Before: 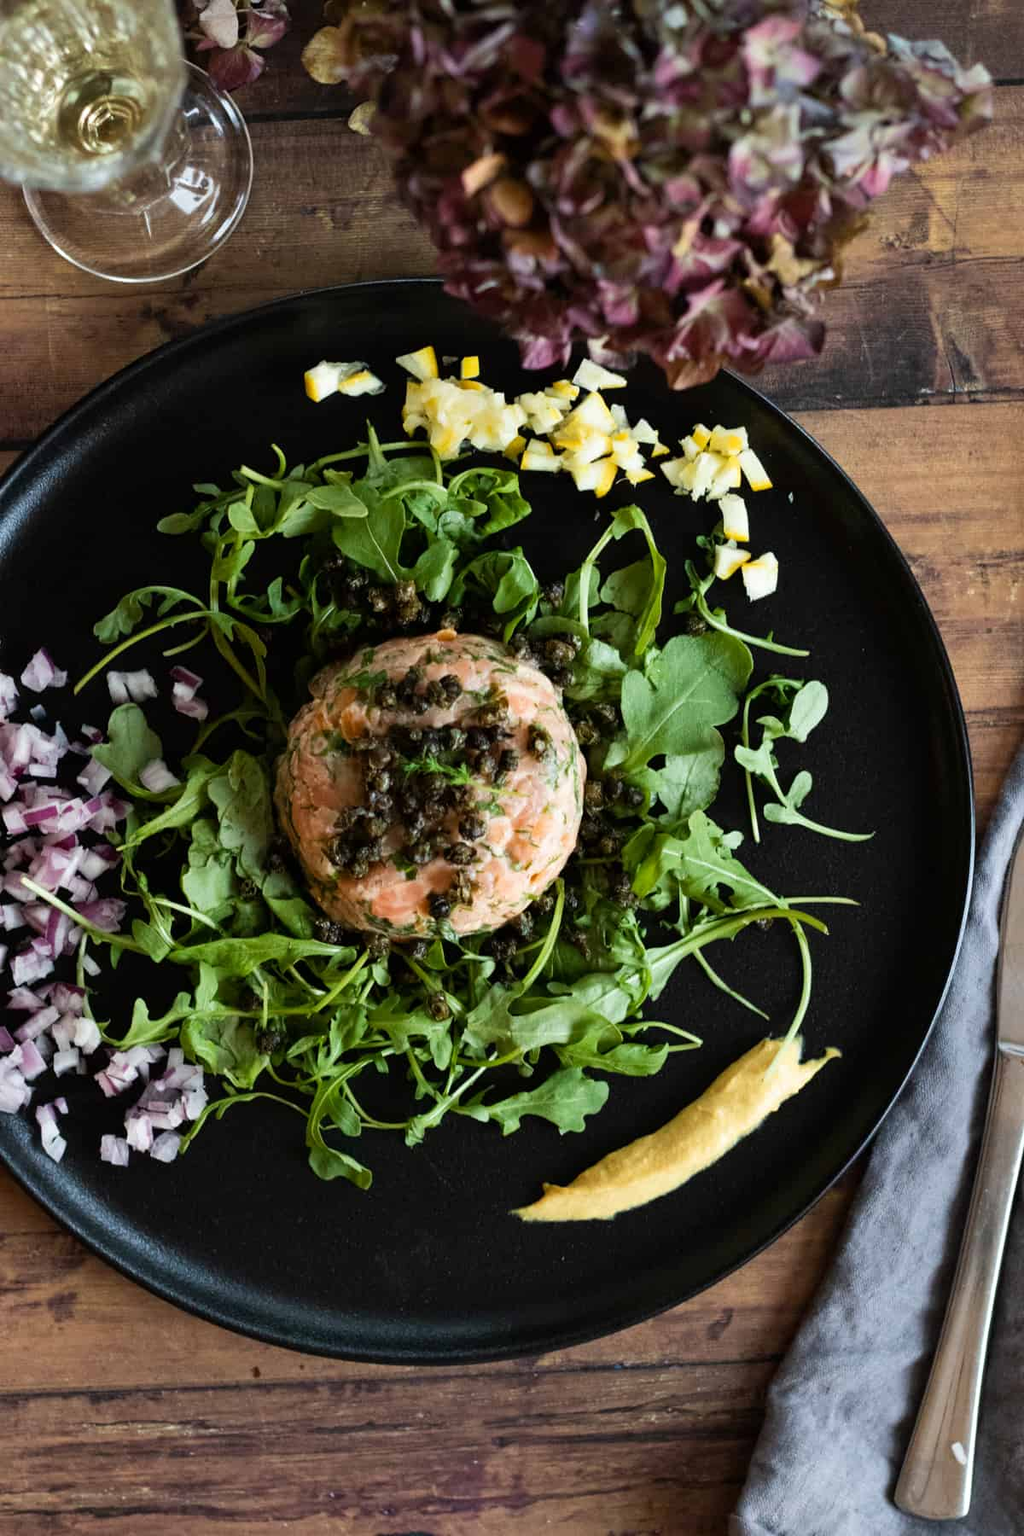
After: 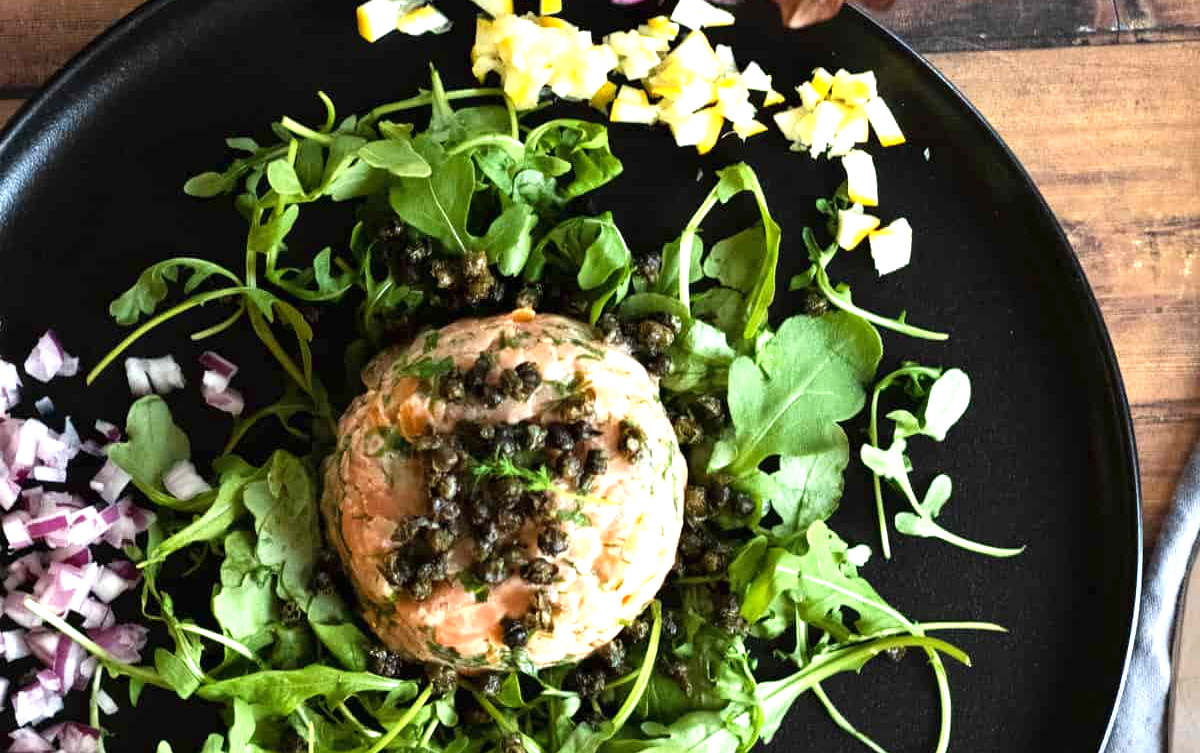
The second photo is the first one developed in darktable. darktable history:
exposure: exposure 1 EV, compensate highlight preservation false
crop and rotate: top 23.84%, bottom 34.294%
